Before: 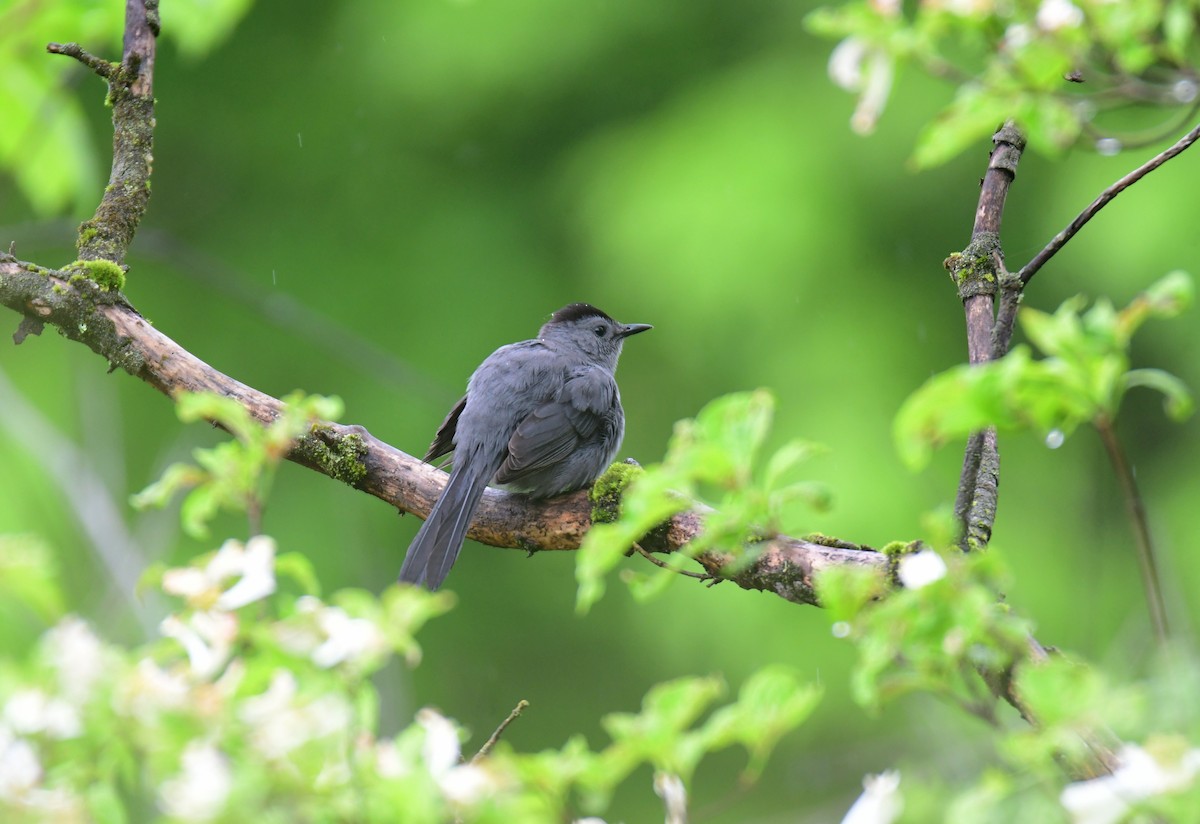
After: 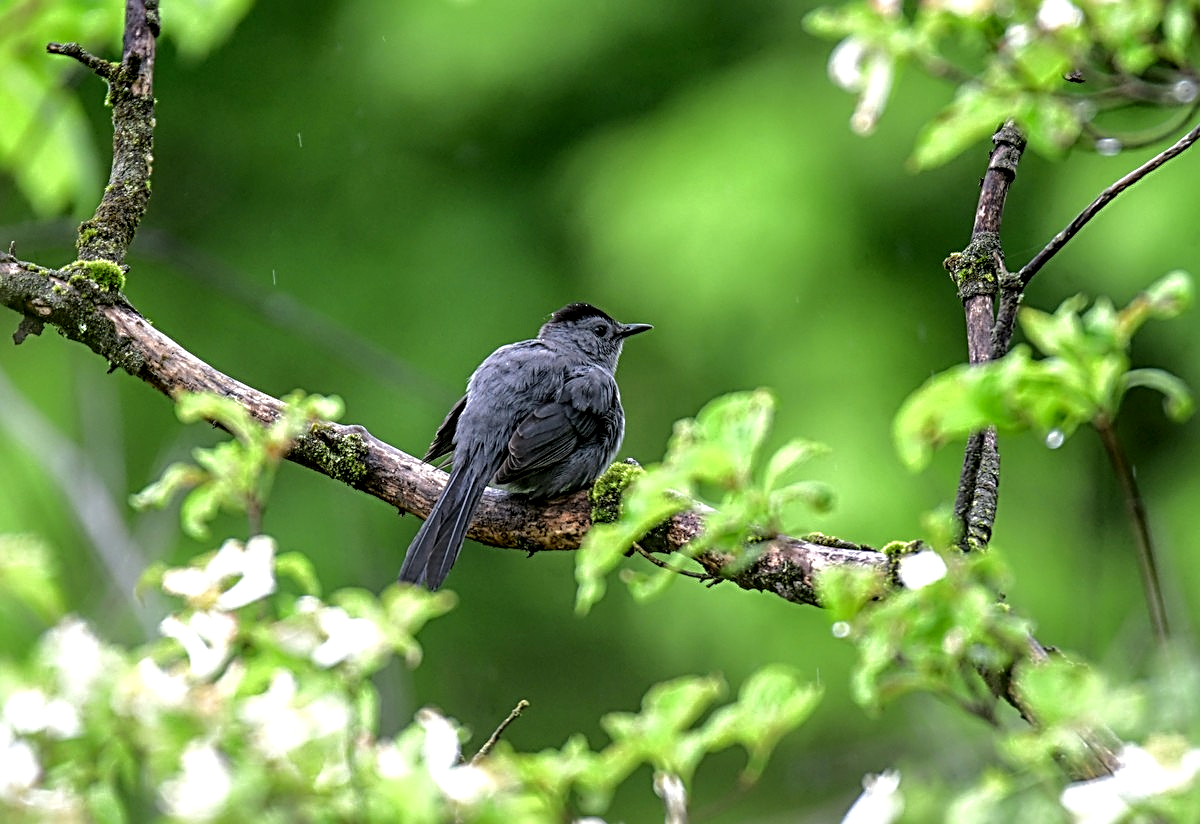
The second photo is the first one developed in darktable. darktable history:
tone curve: curves: ch0 [(0, 0) (0.568, 0.517) (0.8, 0.717) (1, 1)], color space Lab, independent channels, preserve colors none
local contrast: highlights 17%, detail 186%
sharpen: radius 3.039, amount 0.768
